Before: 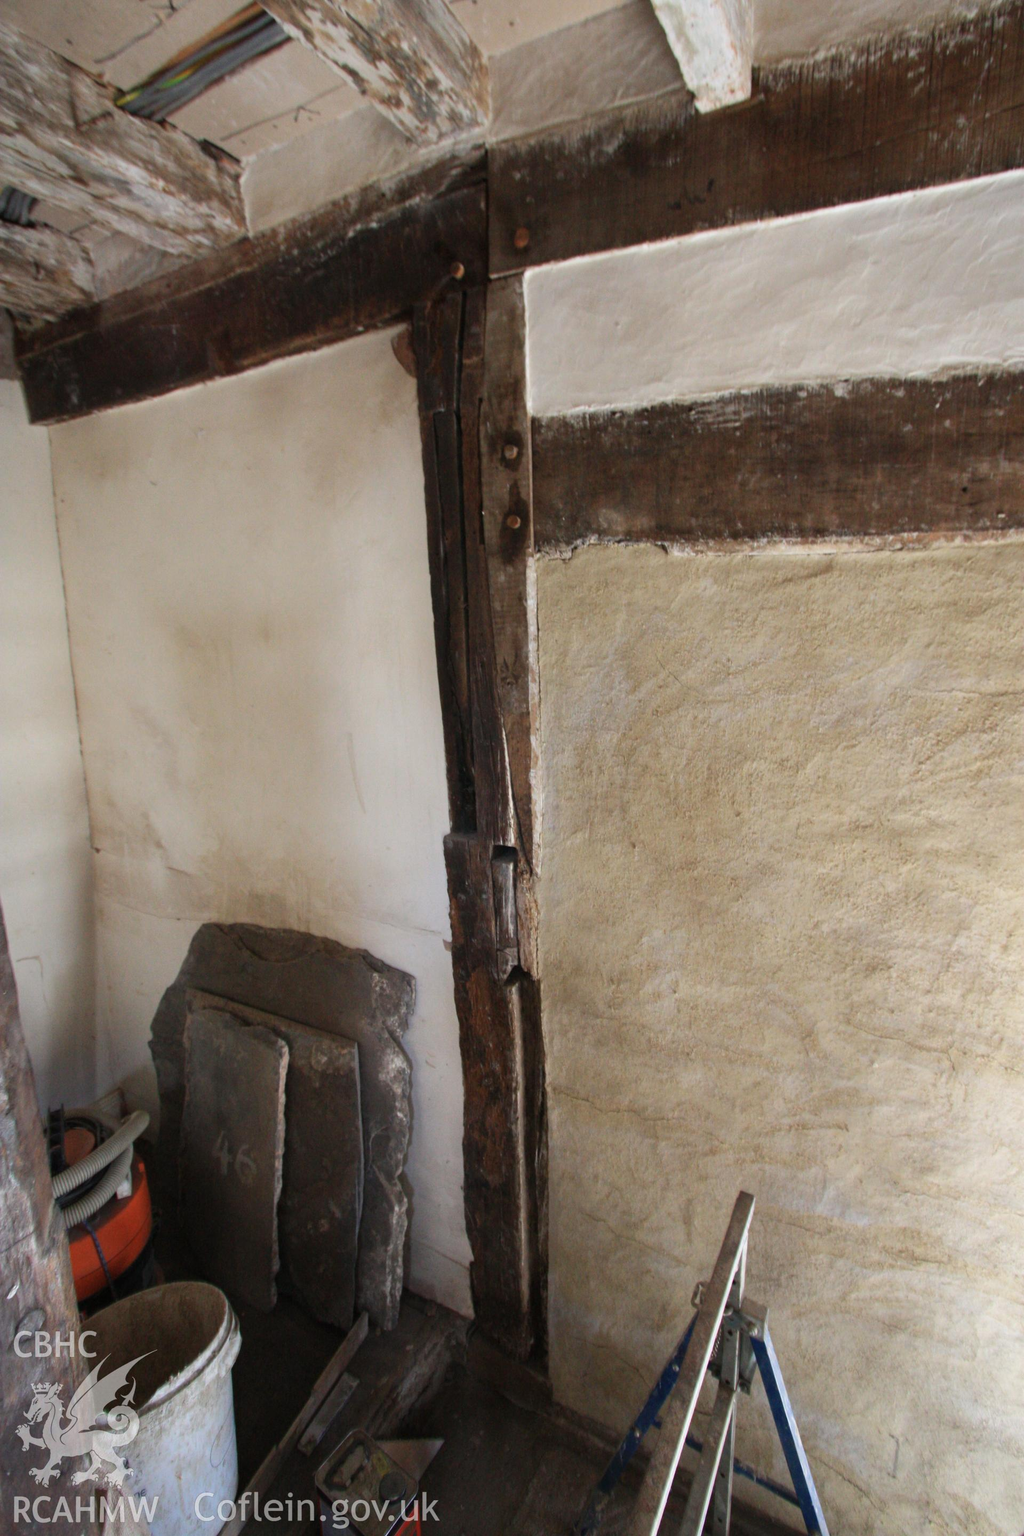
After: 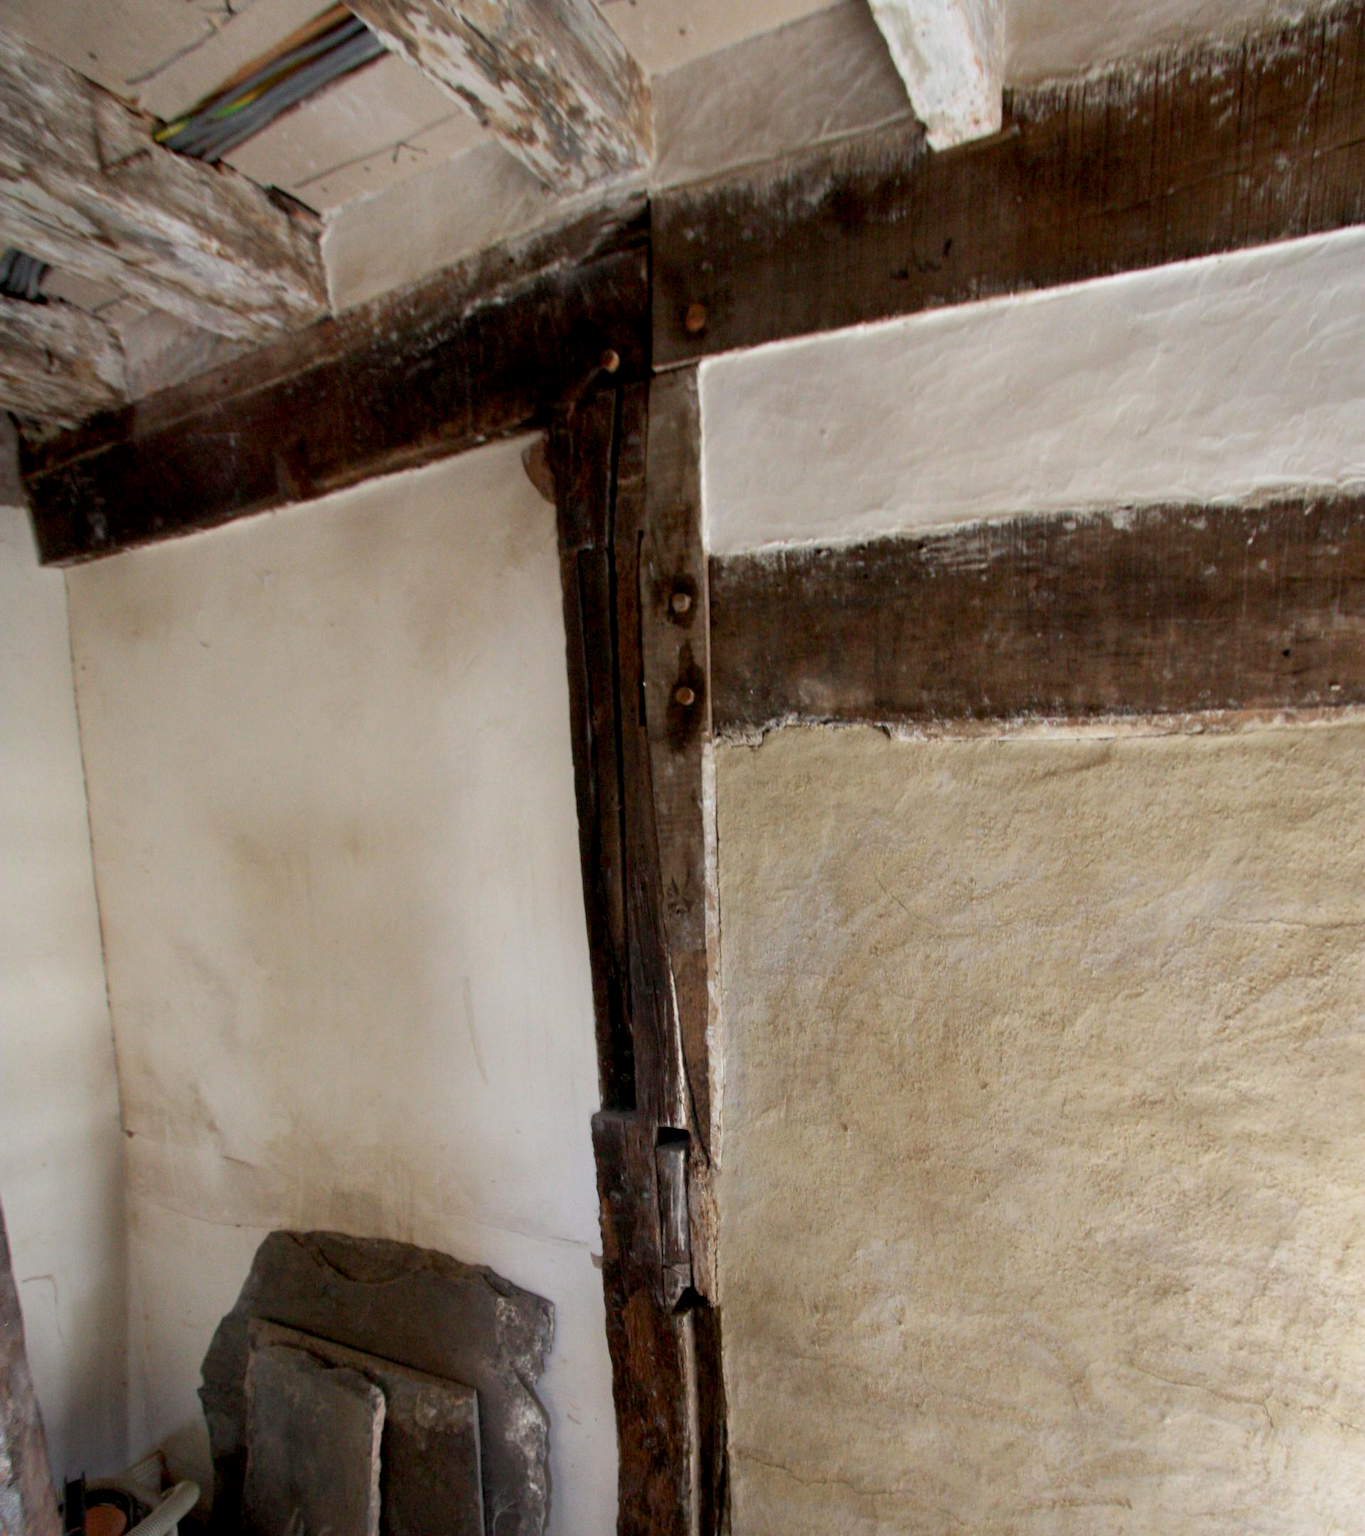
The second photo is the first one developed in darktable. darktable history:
crop: bottom 24.988%
exposure: black level correction 0.01, exposure 0.011 EV, compensate highlight preservation false
